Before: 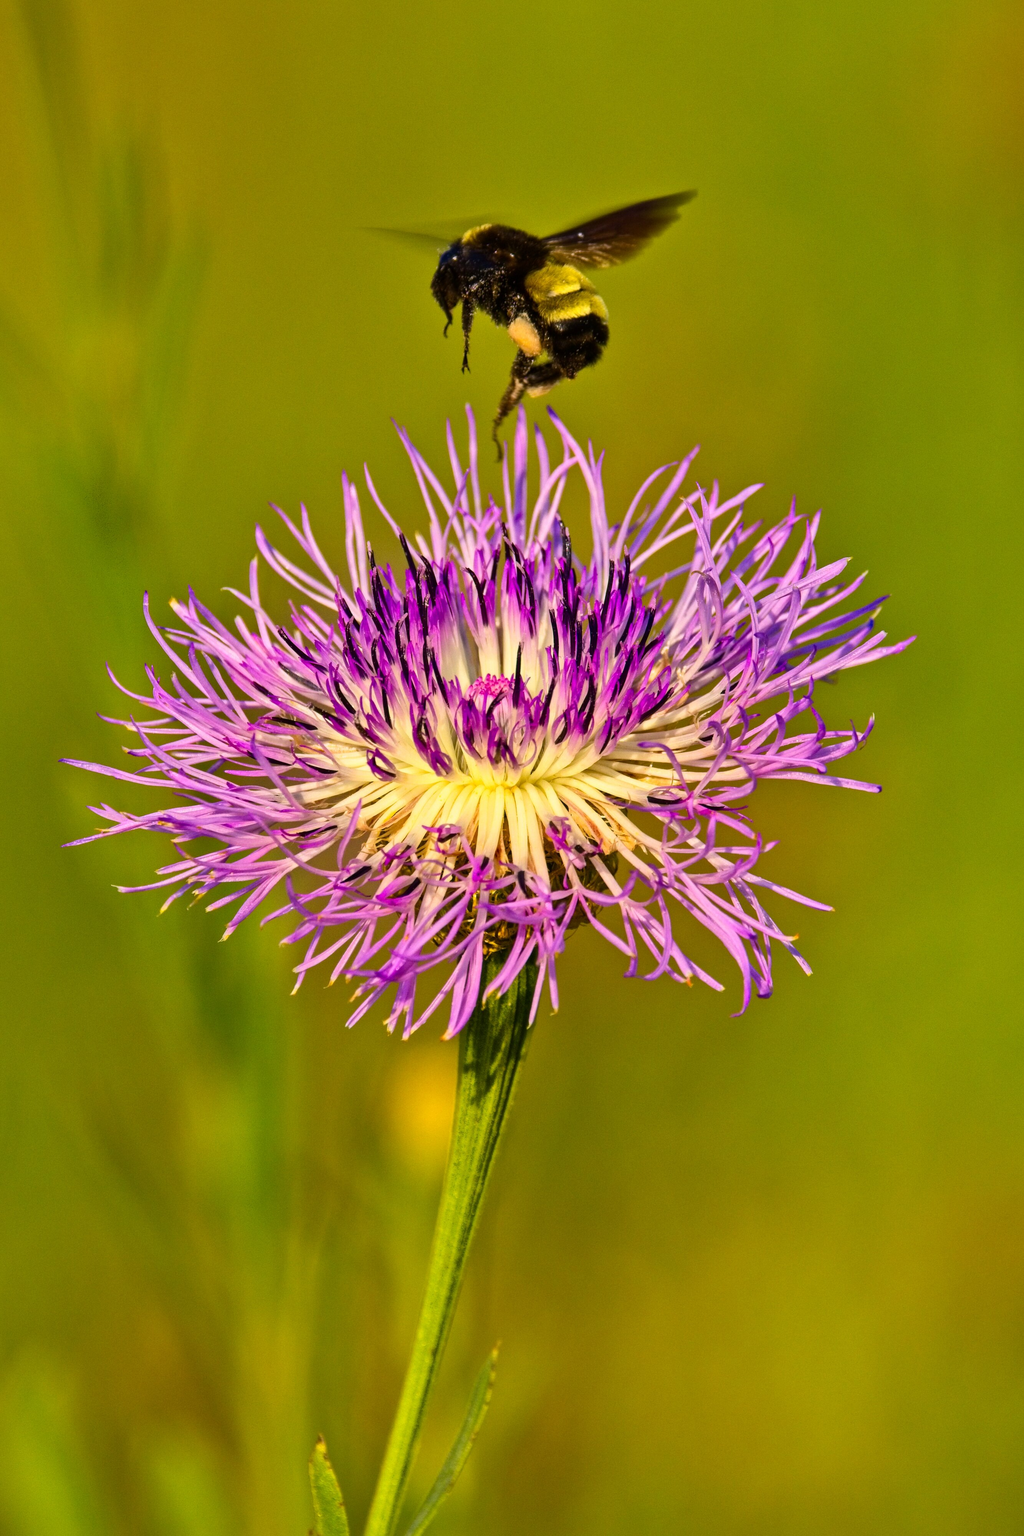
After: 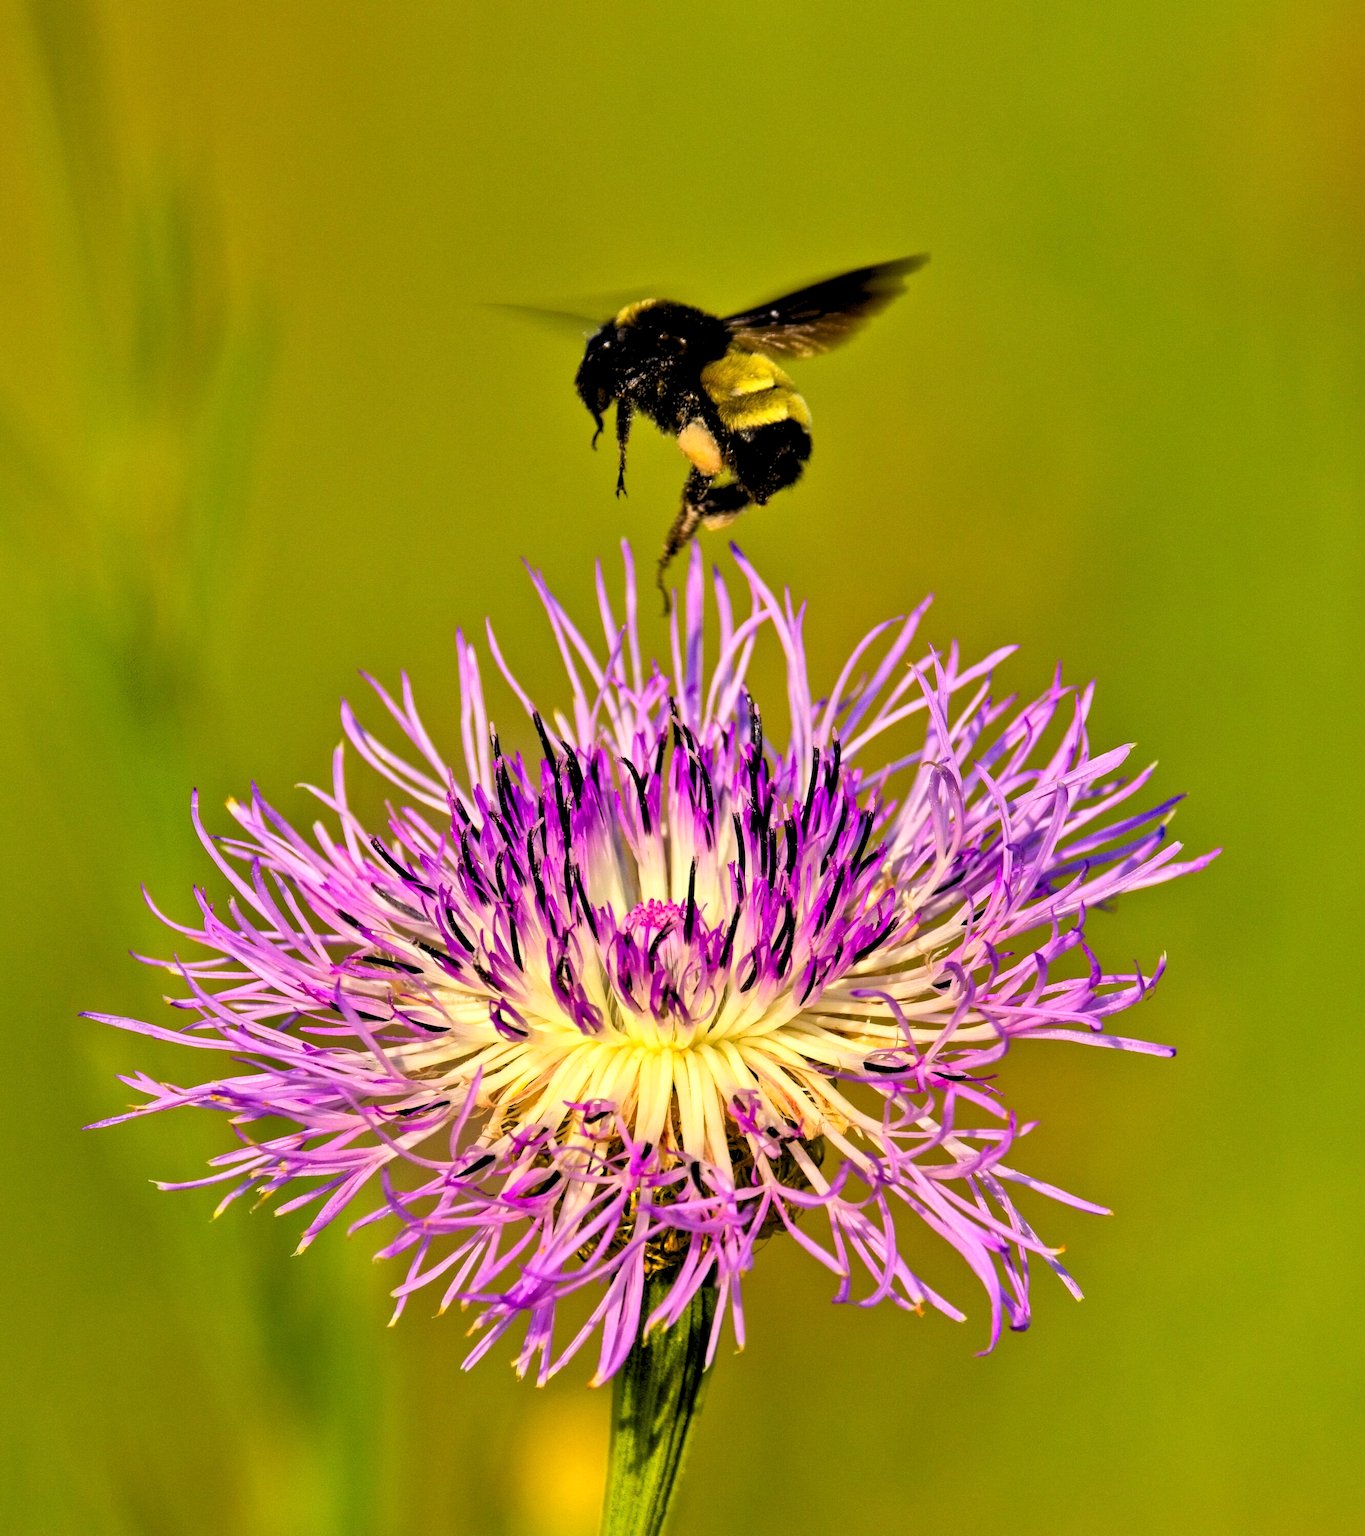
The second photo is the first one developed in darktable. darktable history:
crop: bottom 24.967%
rgb levels: levels [[0.013, 0.434, 0.89], [0, 0.5, 1], [0, 0.5, 1]]
